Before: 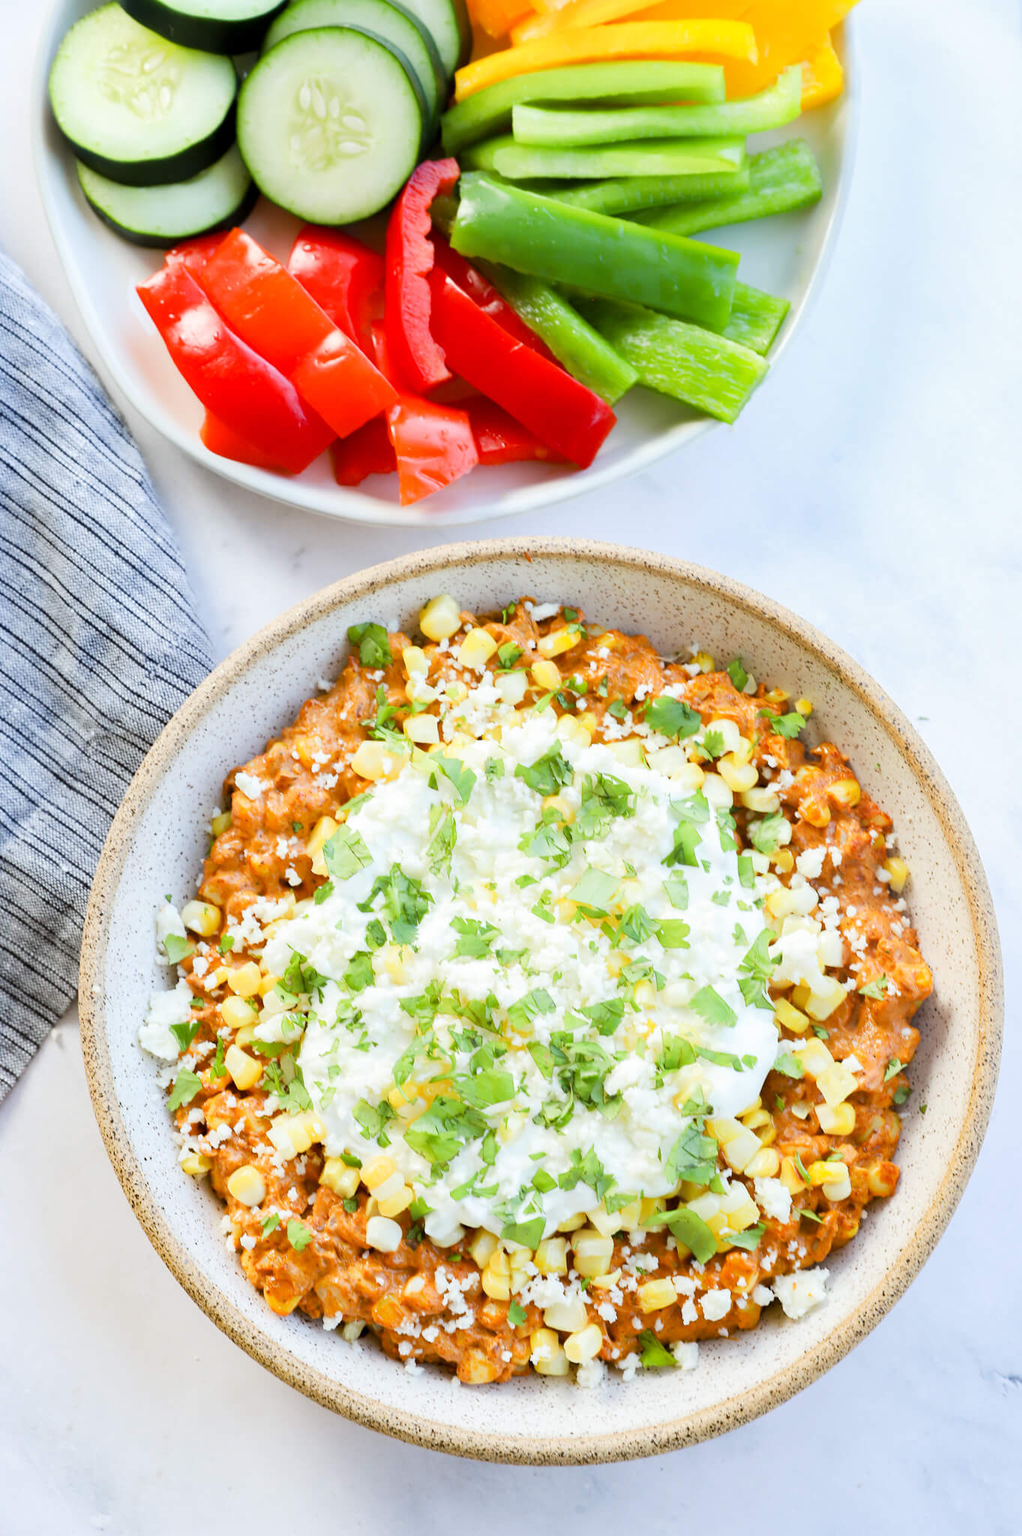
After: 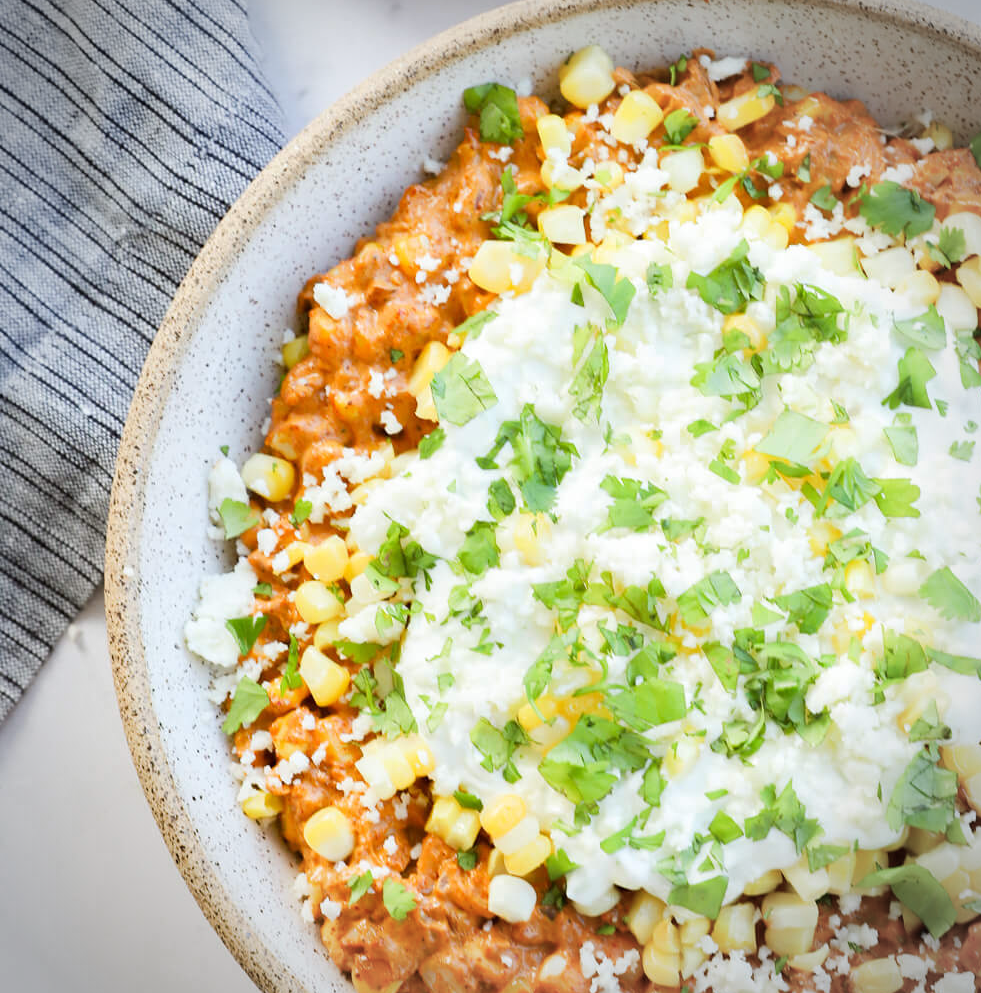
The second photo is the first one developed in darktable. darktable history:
crop: top 36.498%, right 27.964%, bottom 14.995%
vignetting: on, module defaults
contrast equalizer: y [[0.5 ×6], [0.5 ×6], [0.5, 0.5, 0.501, 0.545, 0.707, 0.863], [0 ×6], [0 ×6]]
